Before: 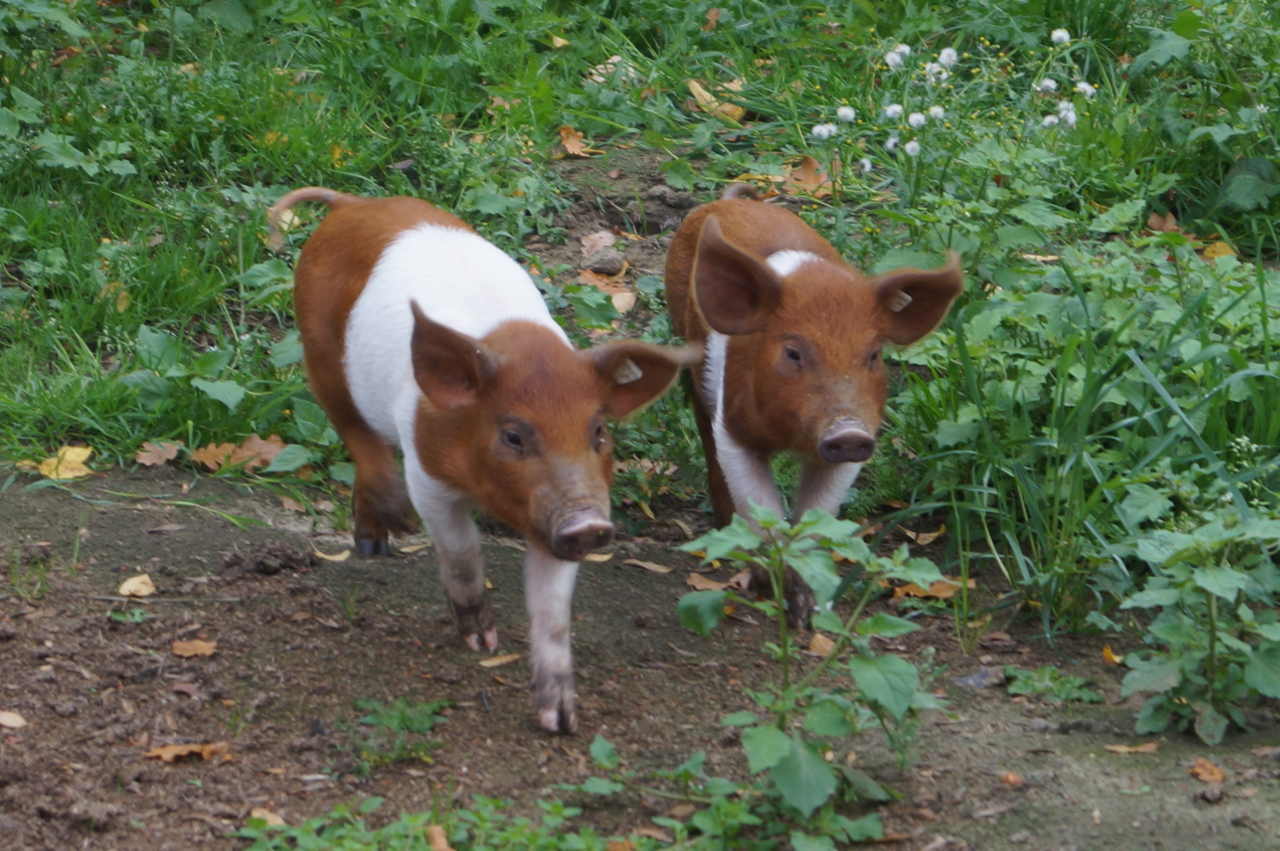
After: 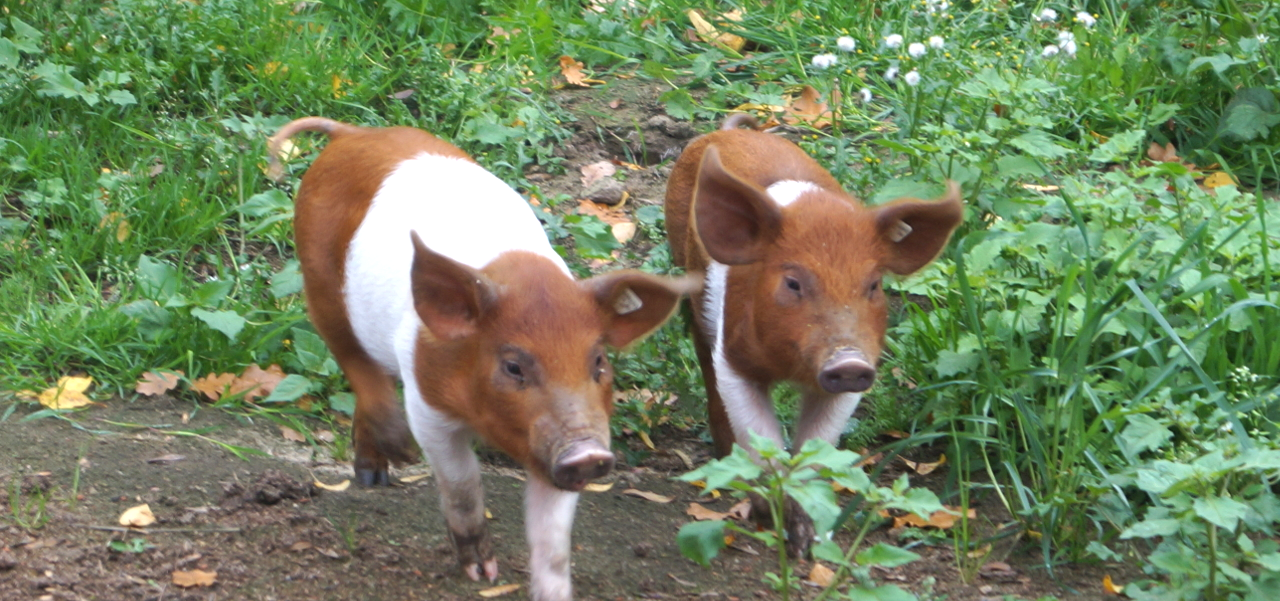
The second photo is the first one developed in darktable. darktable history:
exposure: exposure 0.781 EV, compensate highlight preservation false
crop and rotate: top 8.293%, bottom 20.996%
shadows and highlights: shadows 62.66, white point adjustment 0.37, highlights -34.44, compress 83.82%
